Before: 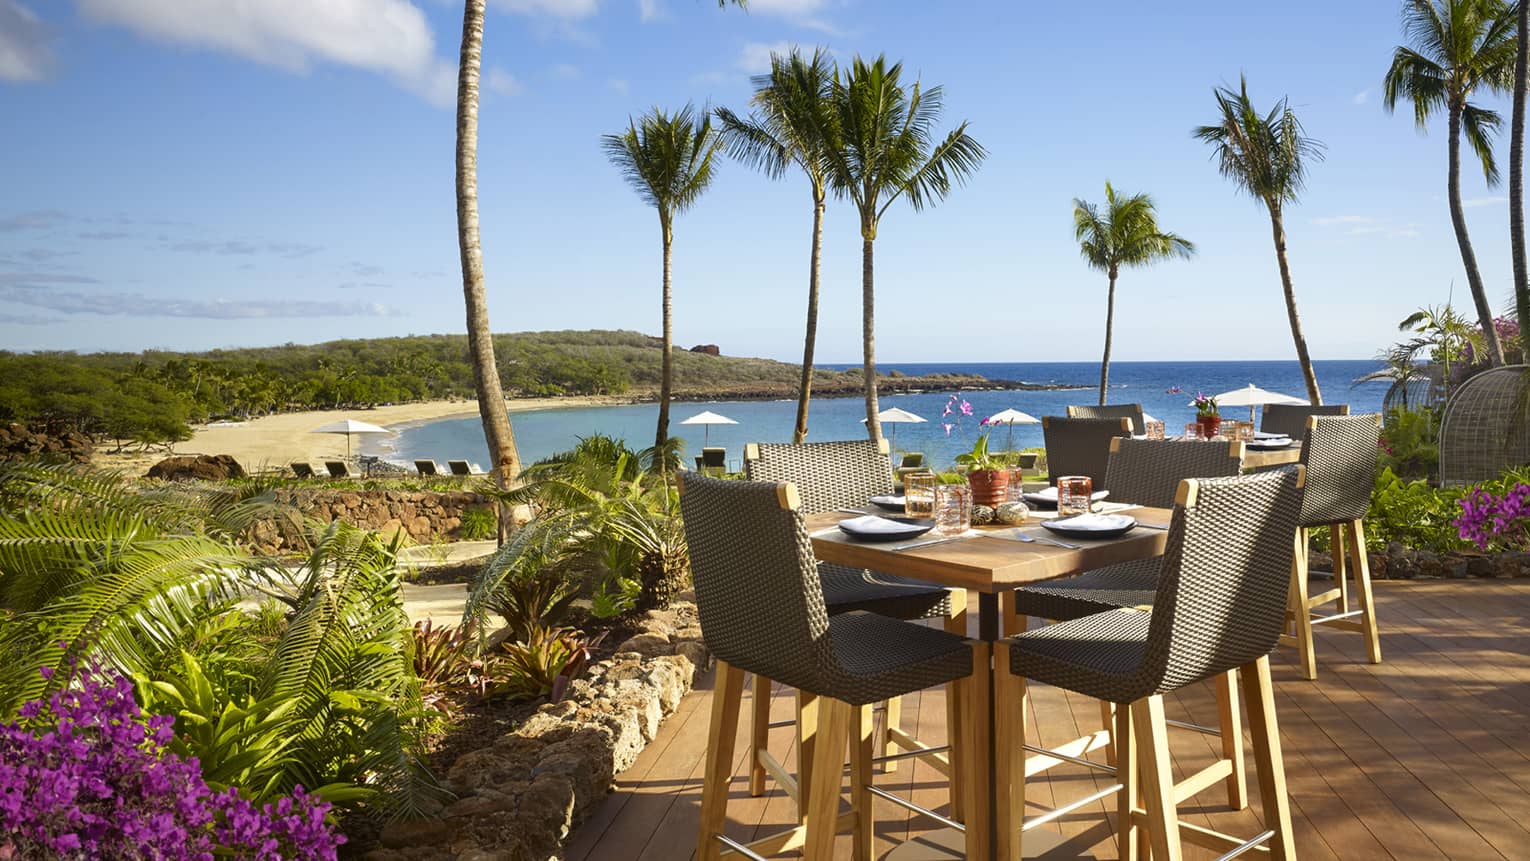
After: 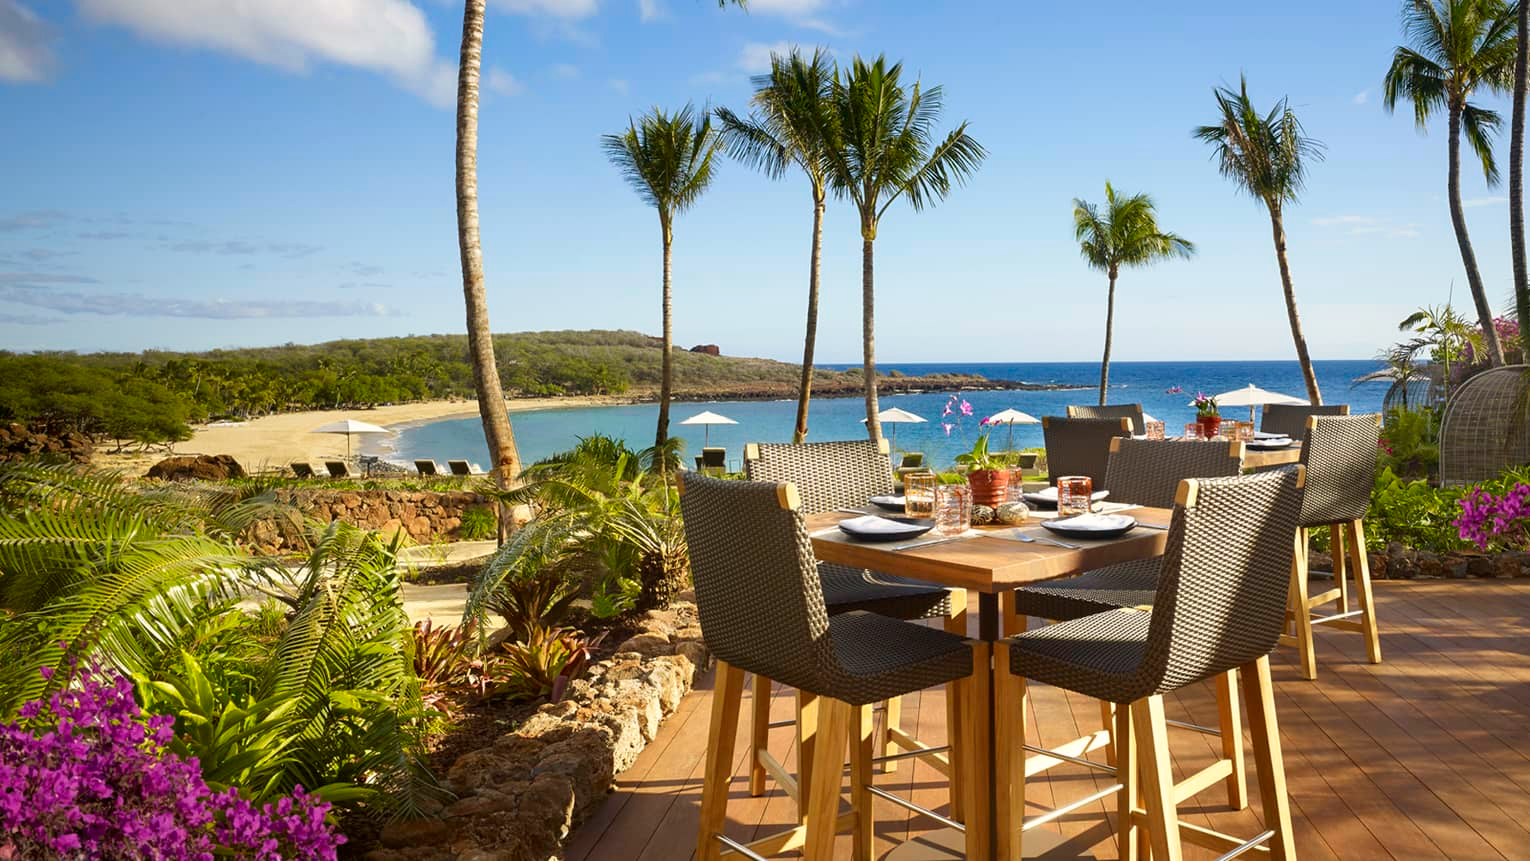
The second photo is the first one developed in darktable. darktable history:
color correction: highlights a* 0.658, highlights b* 2.84, saturation 1.06
